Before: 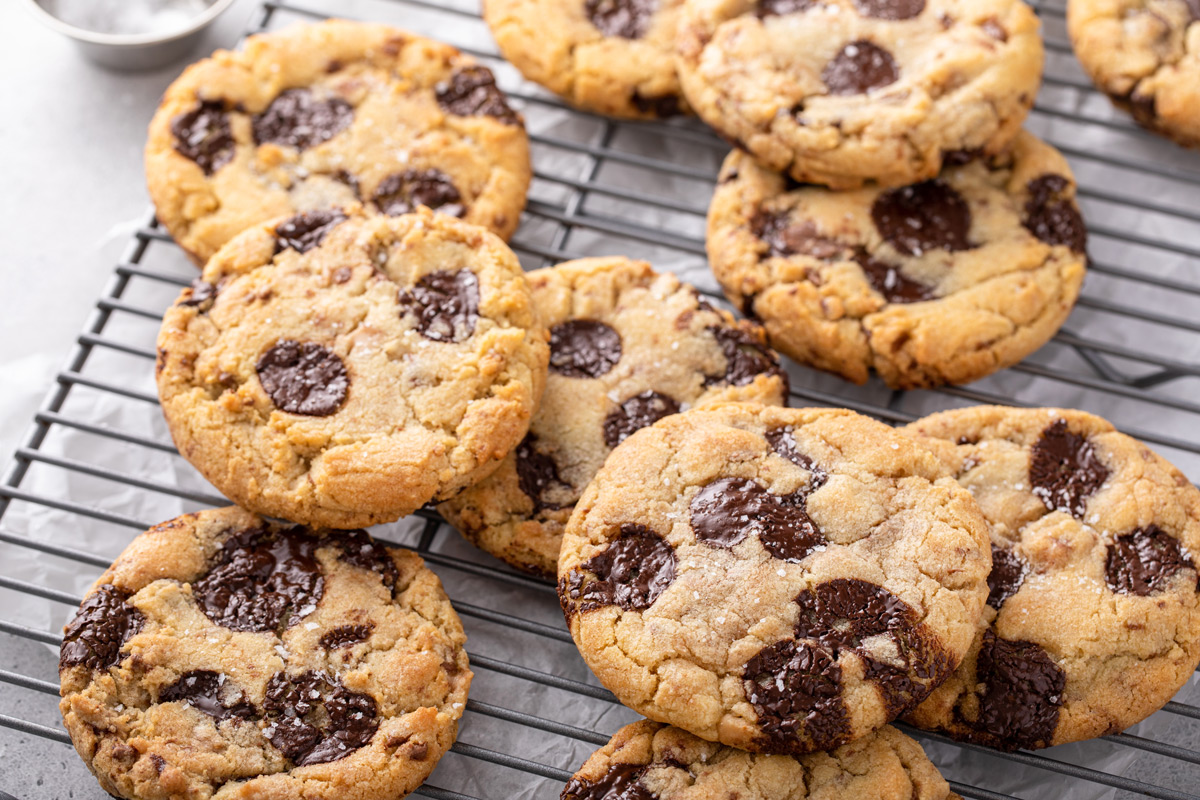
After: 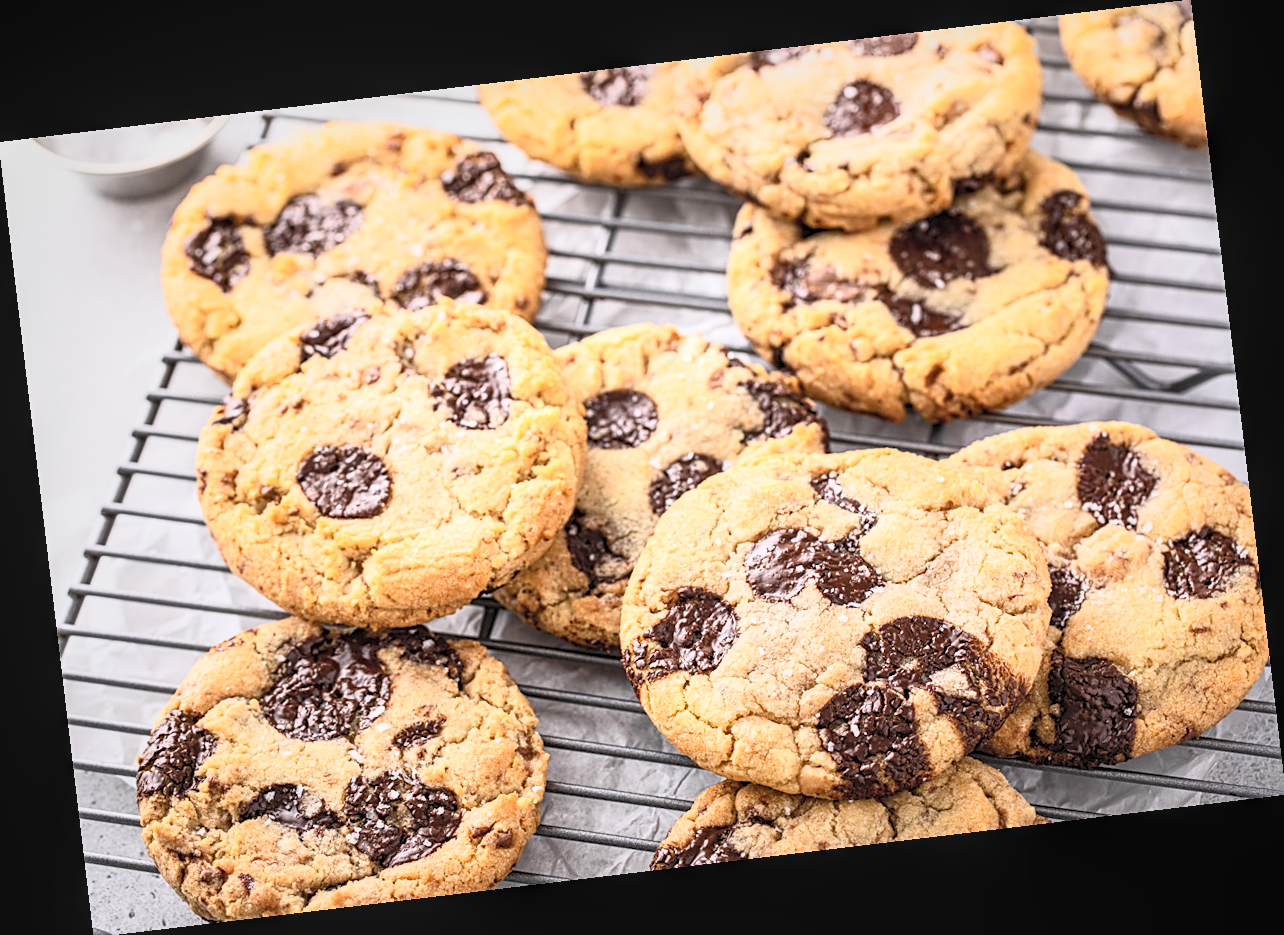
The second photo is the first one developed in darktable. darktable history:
local contrast: on, module defaults
sharpen: on, module defaults
contrast brightness saturation: contrast 0.39, brightness 0.53
rotate and perspective: rotation -6.83°, automatic cropping off
crop and rotate: left 0.126%
shadows and highlights: shadows 25, highlights -25
